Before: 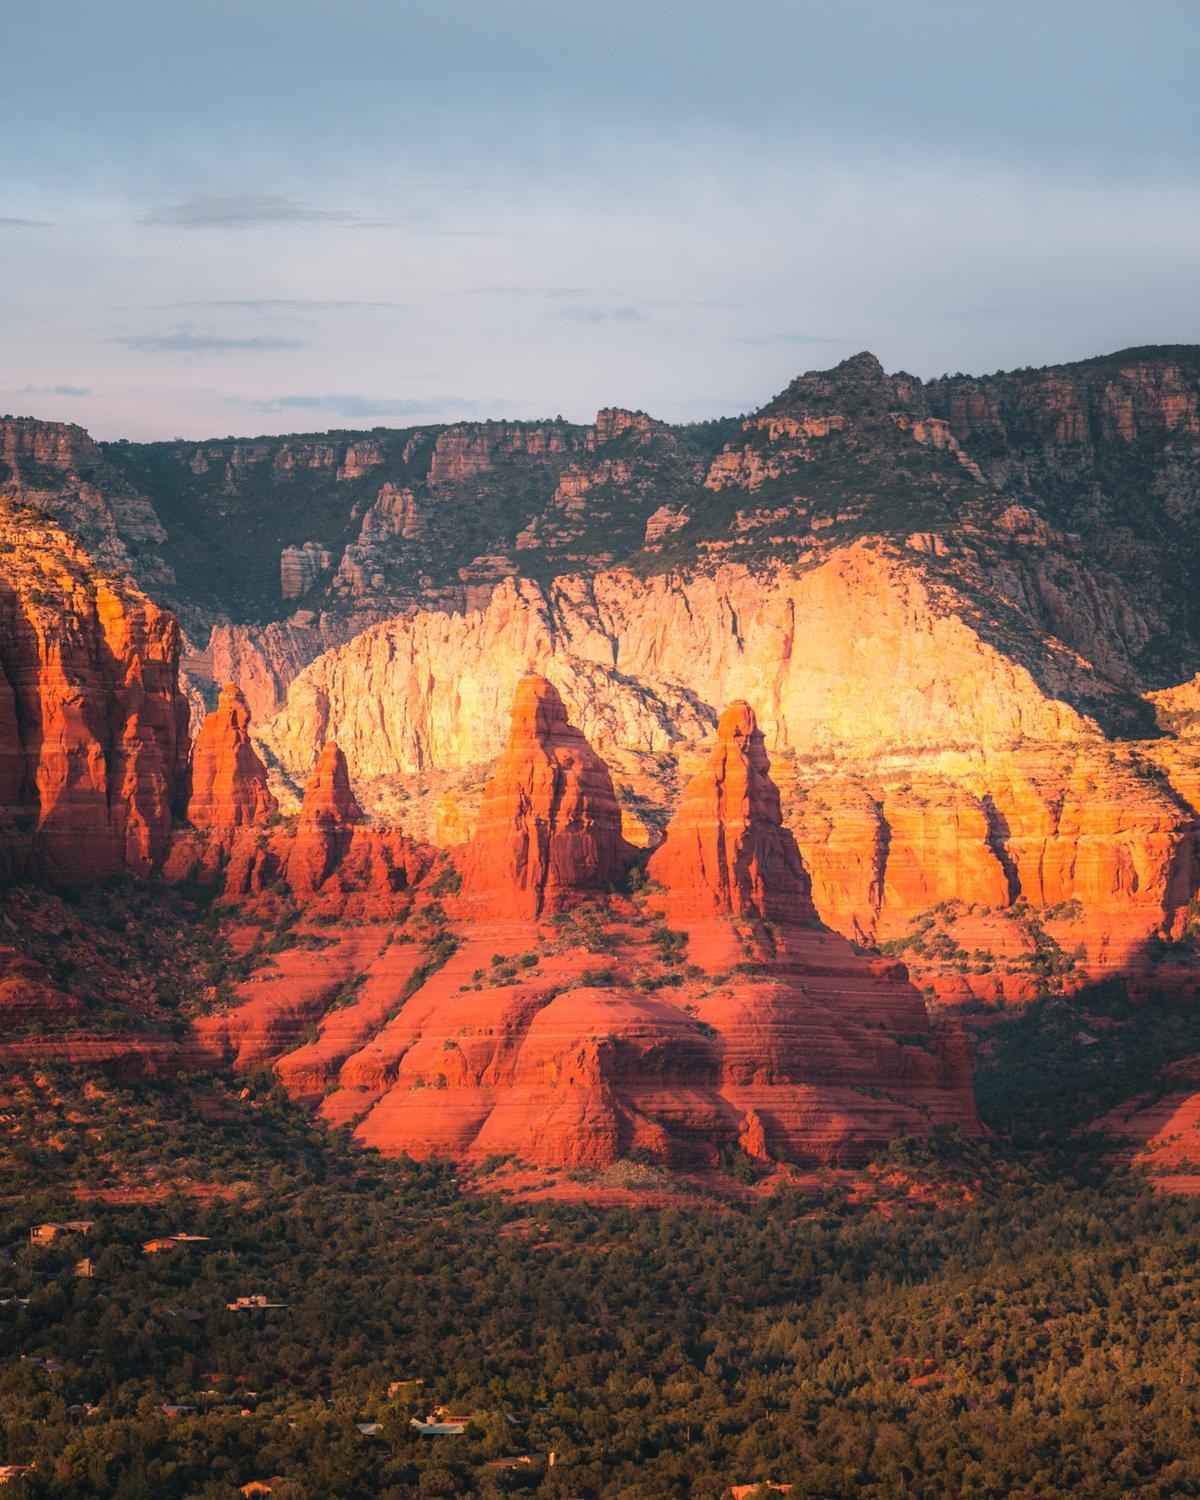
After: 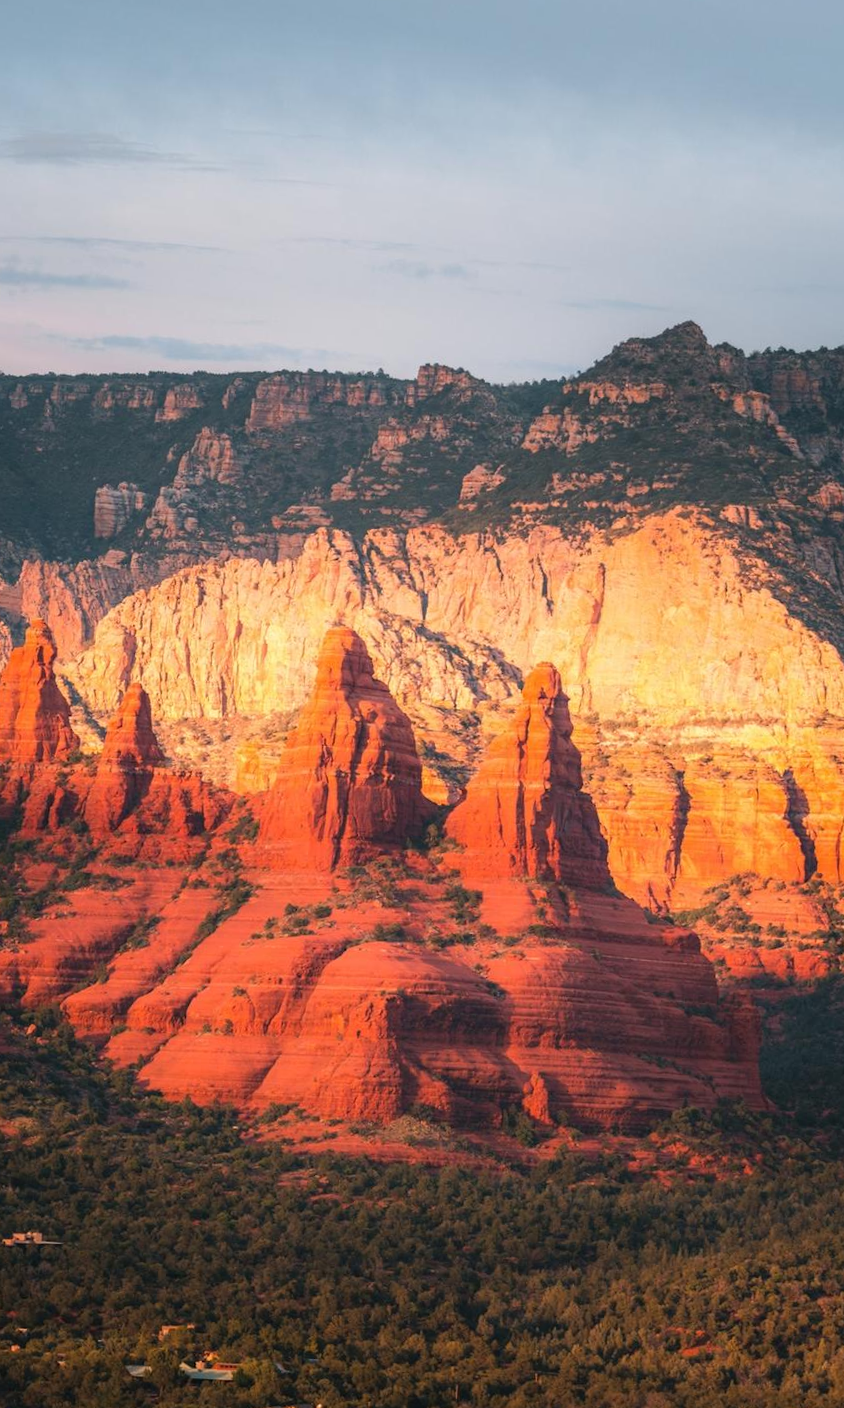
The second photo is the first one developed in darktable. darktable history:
crop and rotate: angle -2.99°, left 14.196%, top 0.032%, right 10.947%, bottom 0.092%
